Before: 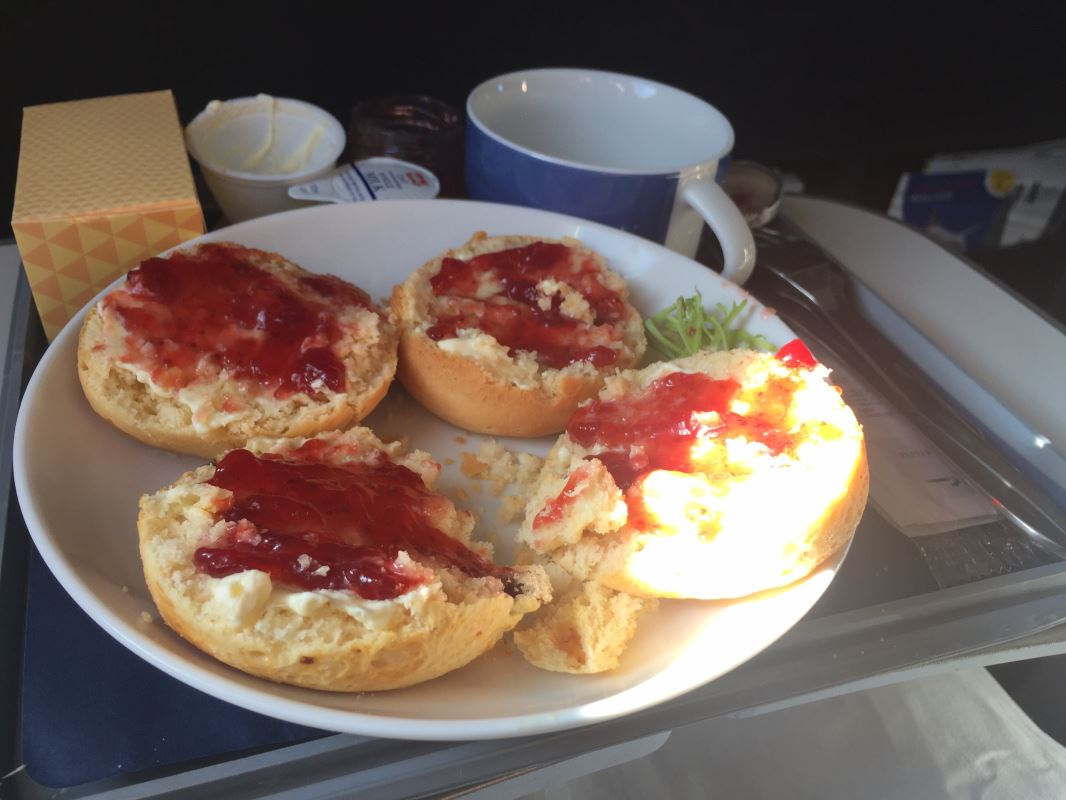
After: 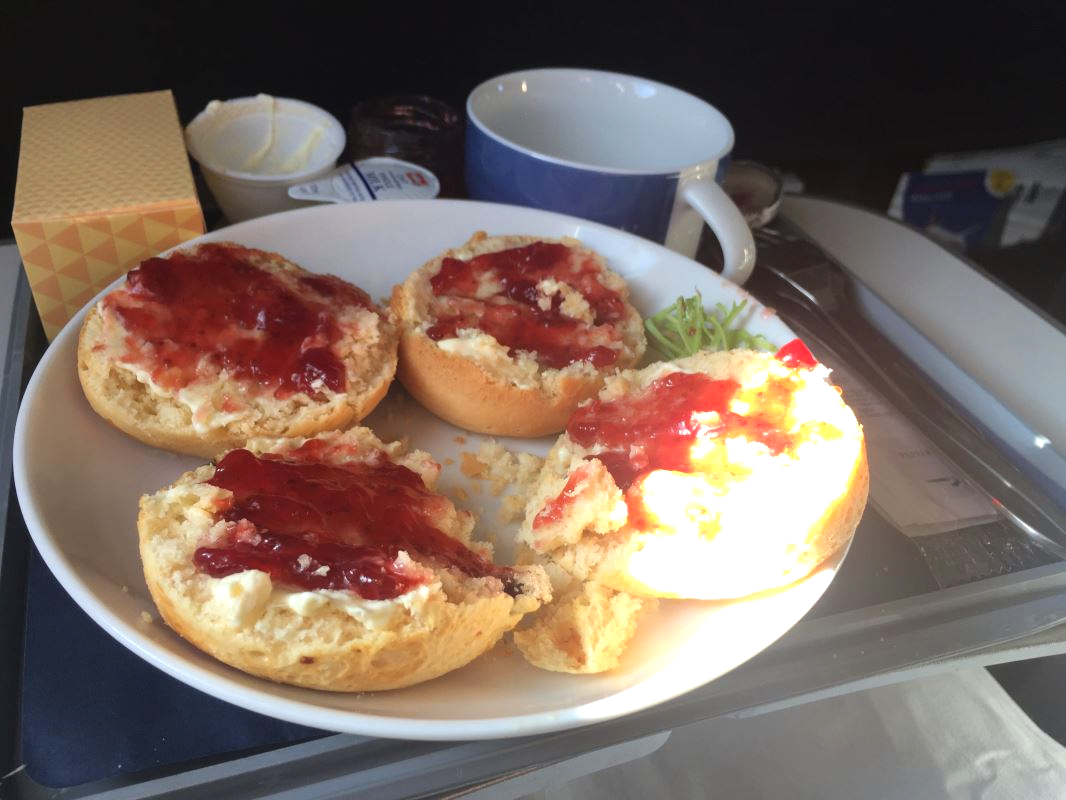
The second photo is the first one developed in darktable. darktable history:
tone equalizer: -8 EV -0.378 EV, -7 EV -0.401 EV, -6 EV -0.365 EV, -5 EV -0.213 EV, -3 EV 0.219 EV, -2 EV 0.312 EV, -1 EV 0.376 EV, +0 EV 0.421 EV, mask exposure compensation -0.502 EV
